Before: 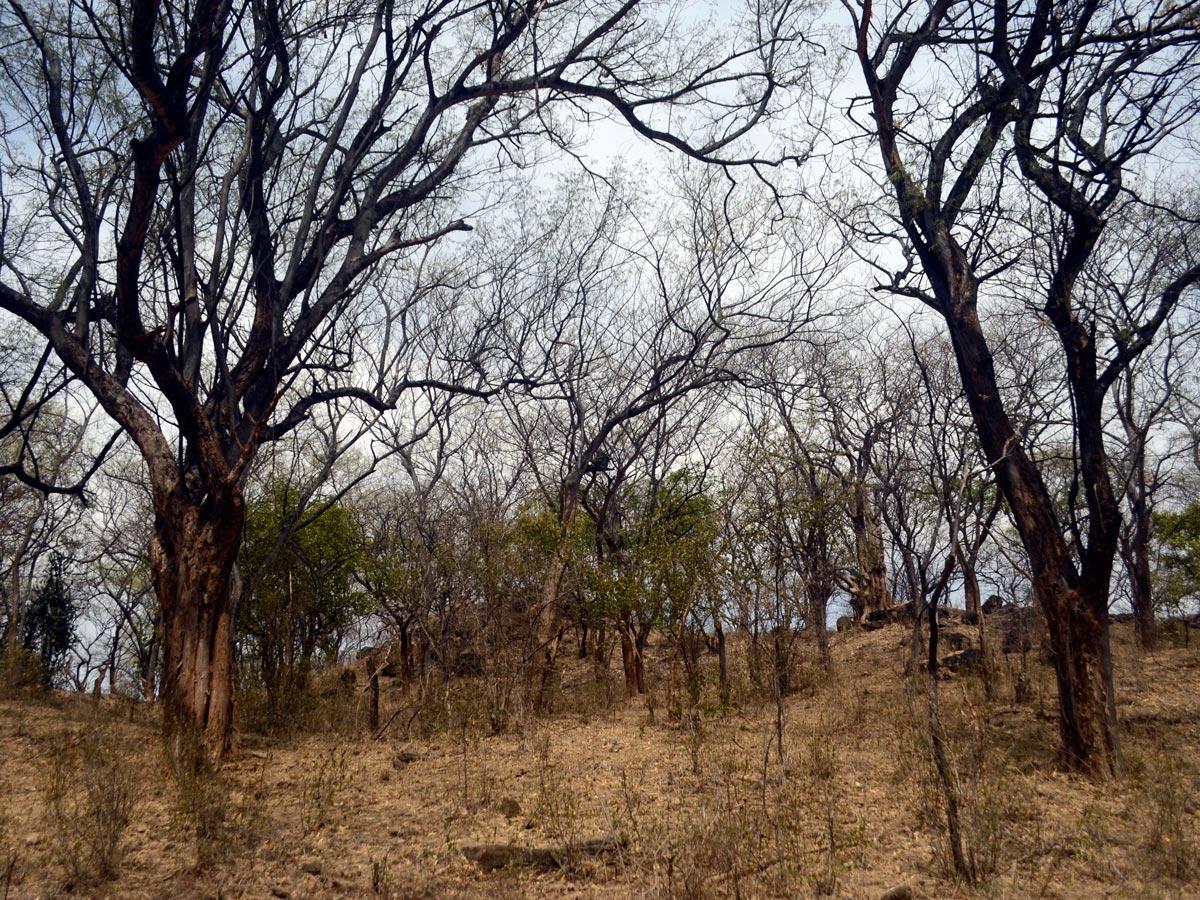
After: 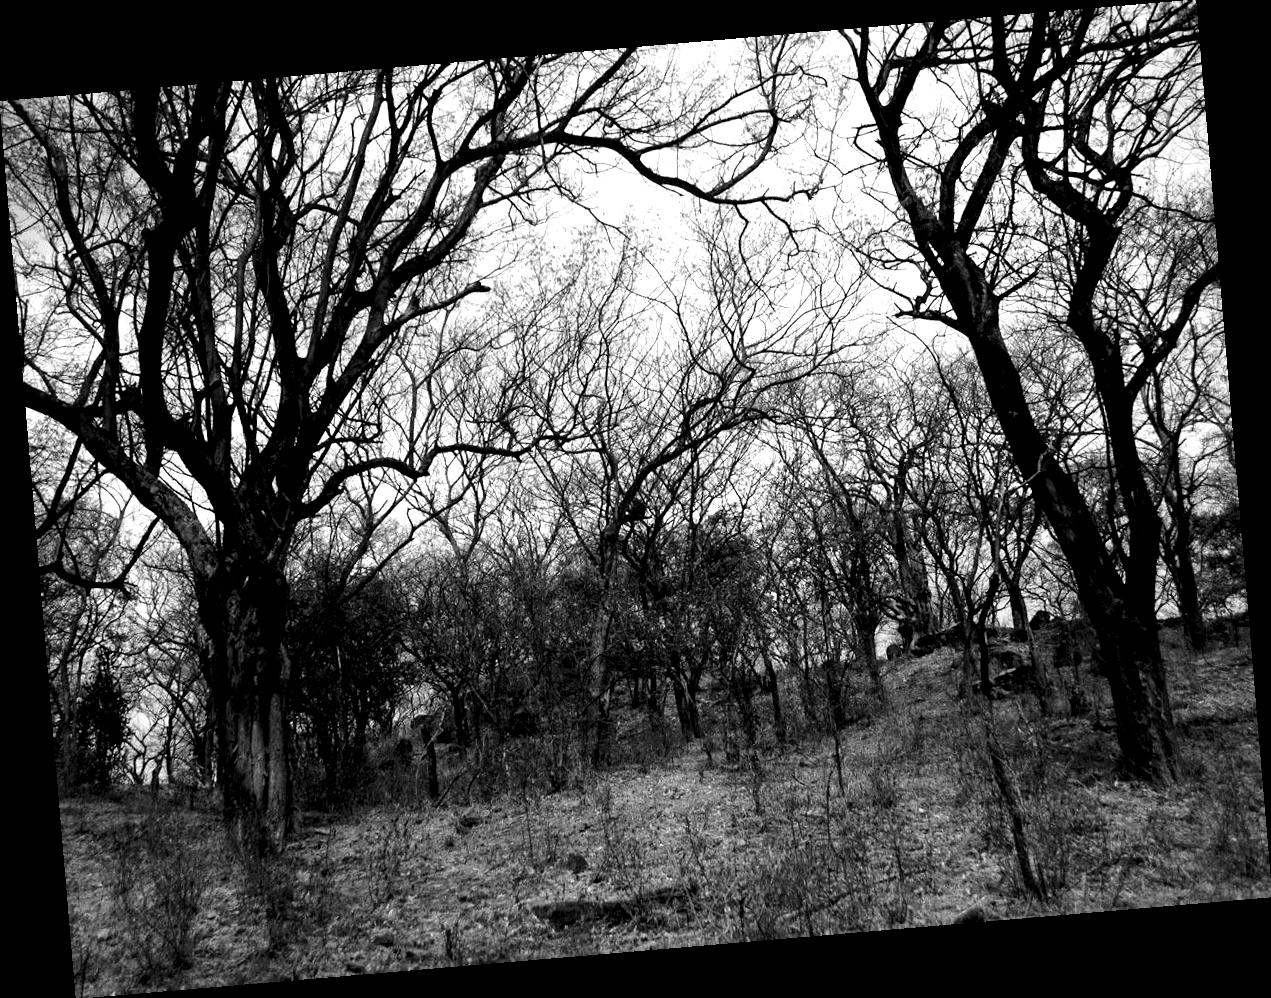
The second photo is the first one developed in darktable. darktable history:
rotate and perspective: rotation -4.86°, automatic cropping off
levels: levels [0.129, 0.519, 0.867]
monochrome: on, module defaults
